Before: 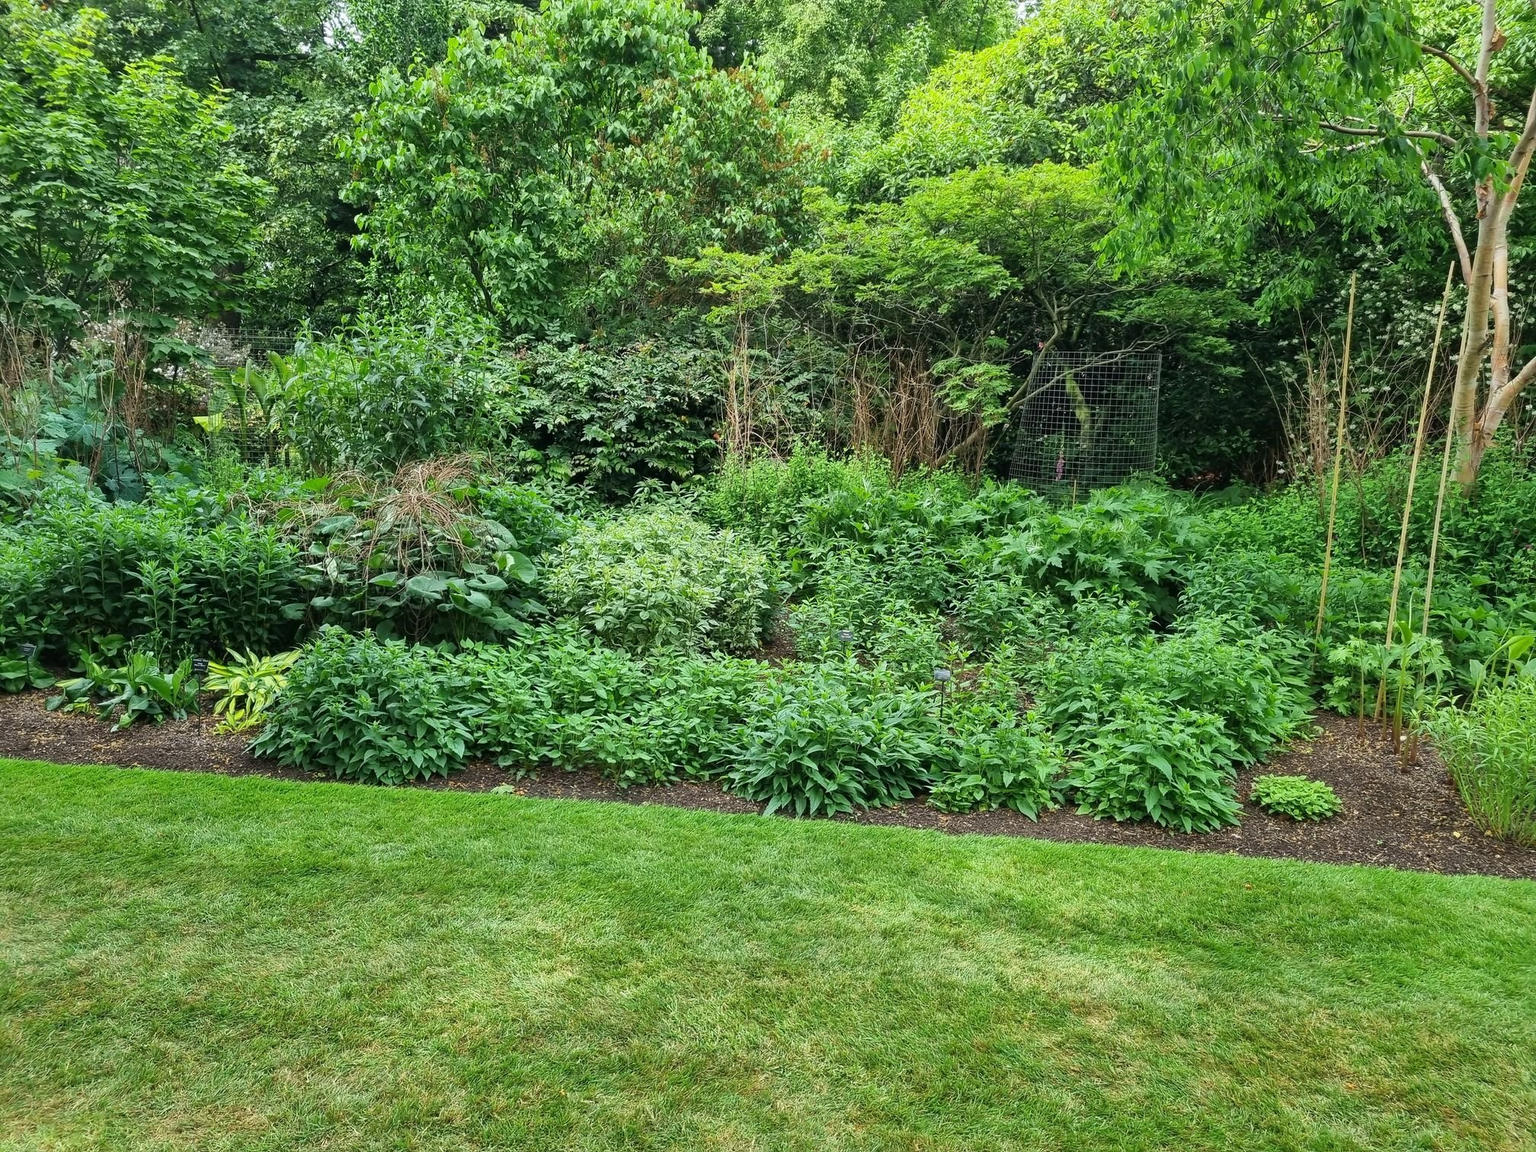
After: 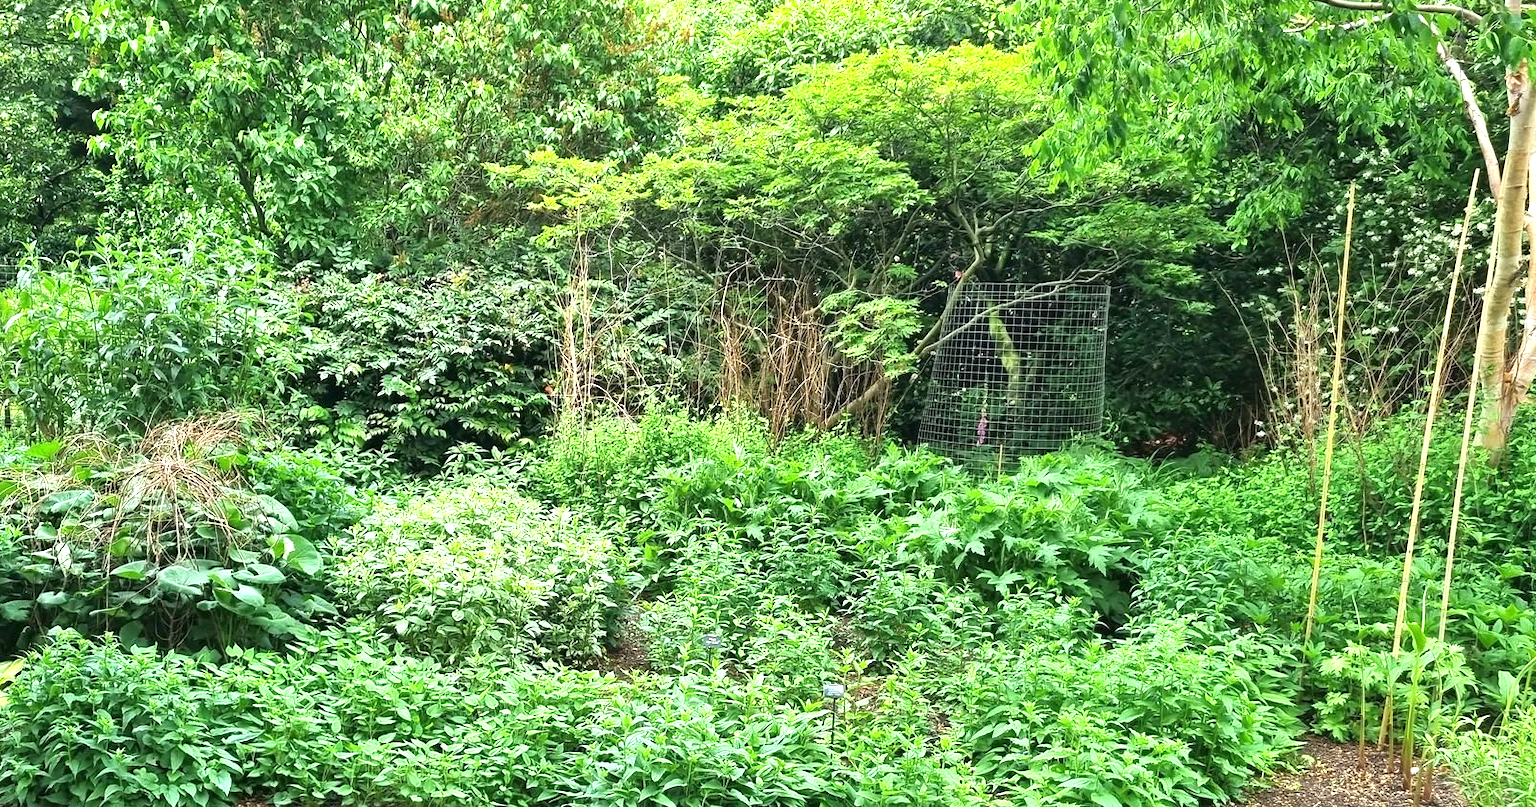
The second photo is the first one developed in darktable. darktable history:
exposure: exposure 1.155 EV, compensate highlight preservation false
crop: left 18.314%, top 11.083%, right 2.367%, bottom 33.273%
